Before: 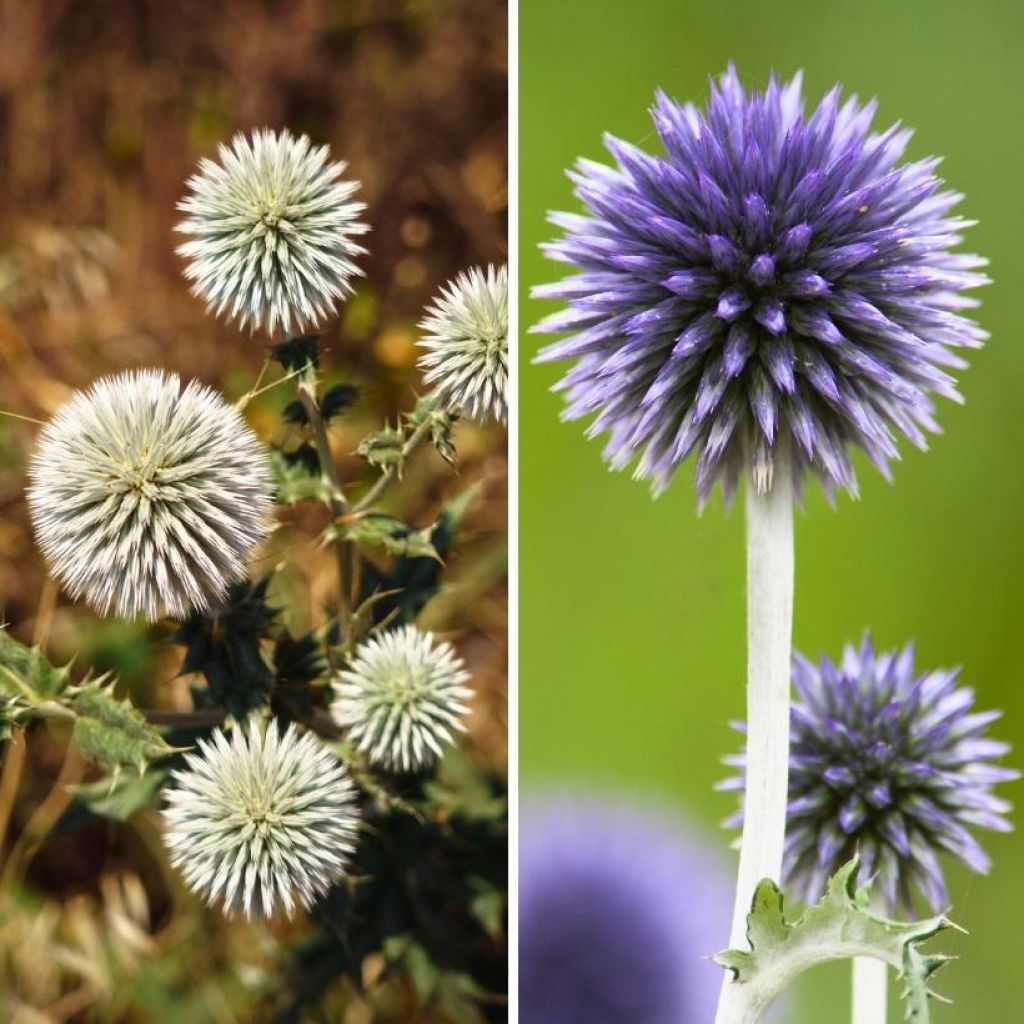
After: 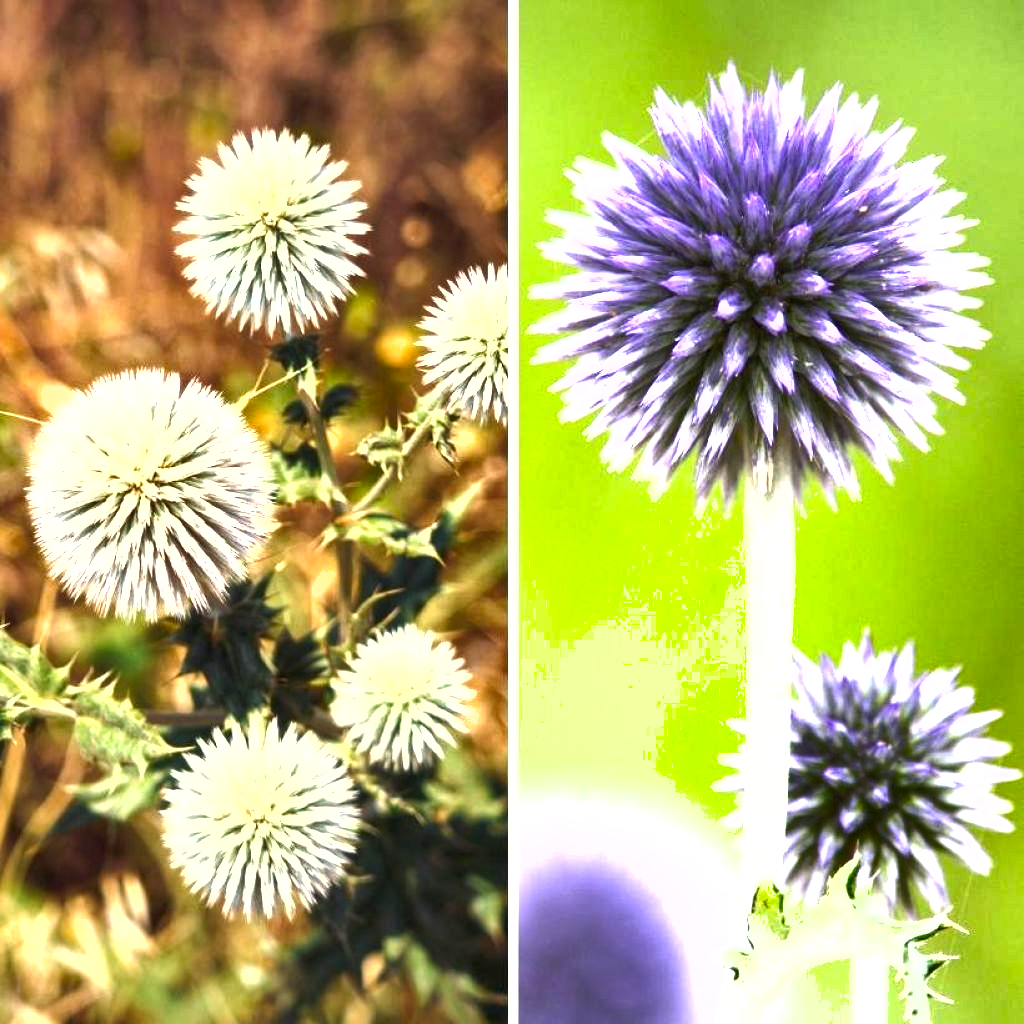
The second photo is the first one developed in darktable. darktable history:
exposure: black level correction 0, exposure 1.6 EV, compensate exposure bias true, compensate highlight preservation false
local contrast: highlights 100%, shadows 100%, detail 120%, midtone range 0.2
shadows and highlights: shadows 40, highlights -54, highlights color adjustment 46%, low approximation 0.01, soften with gaussian
